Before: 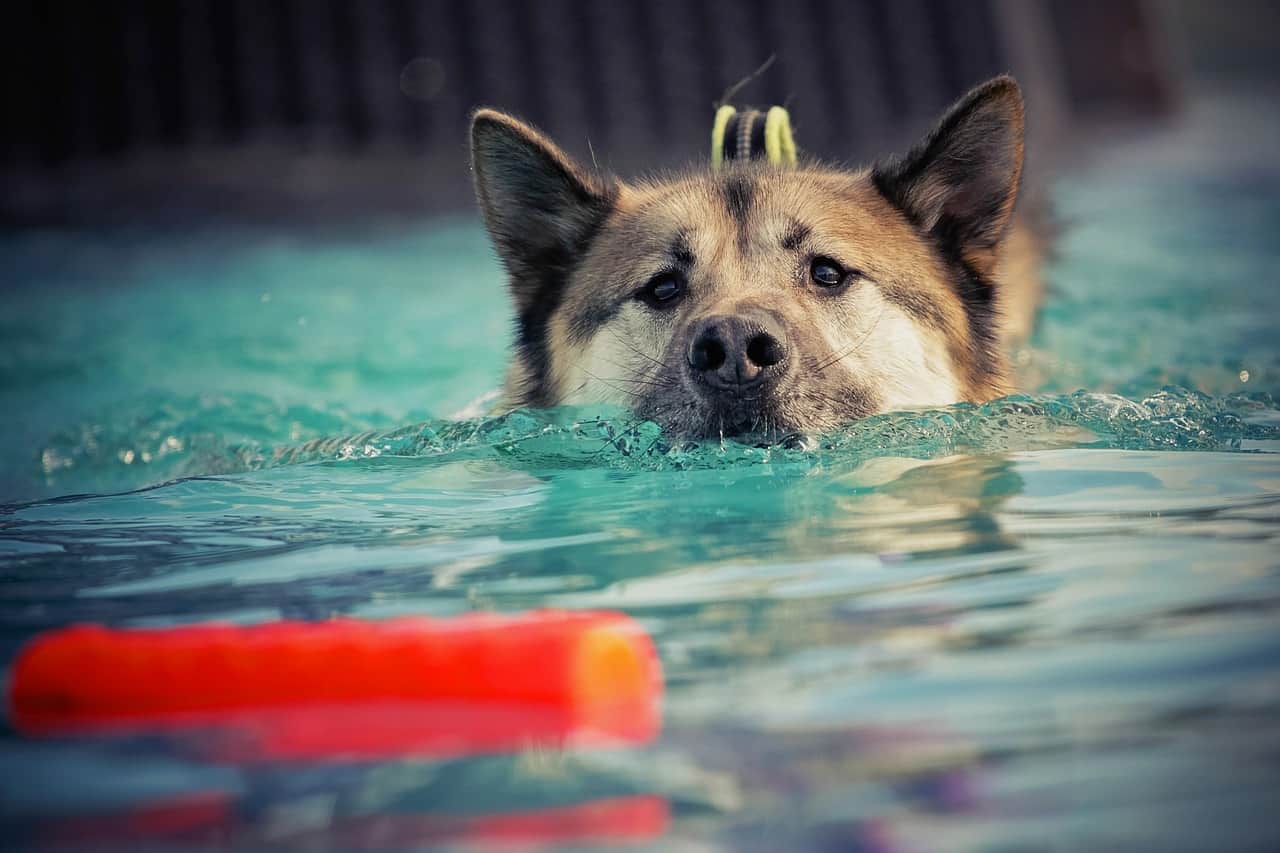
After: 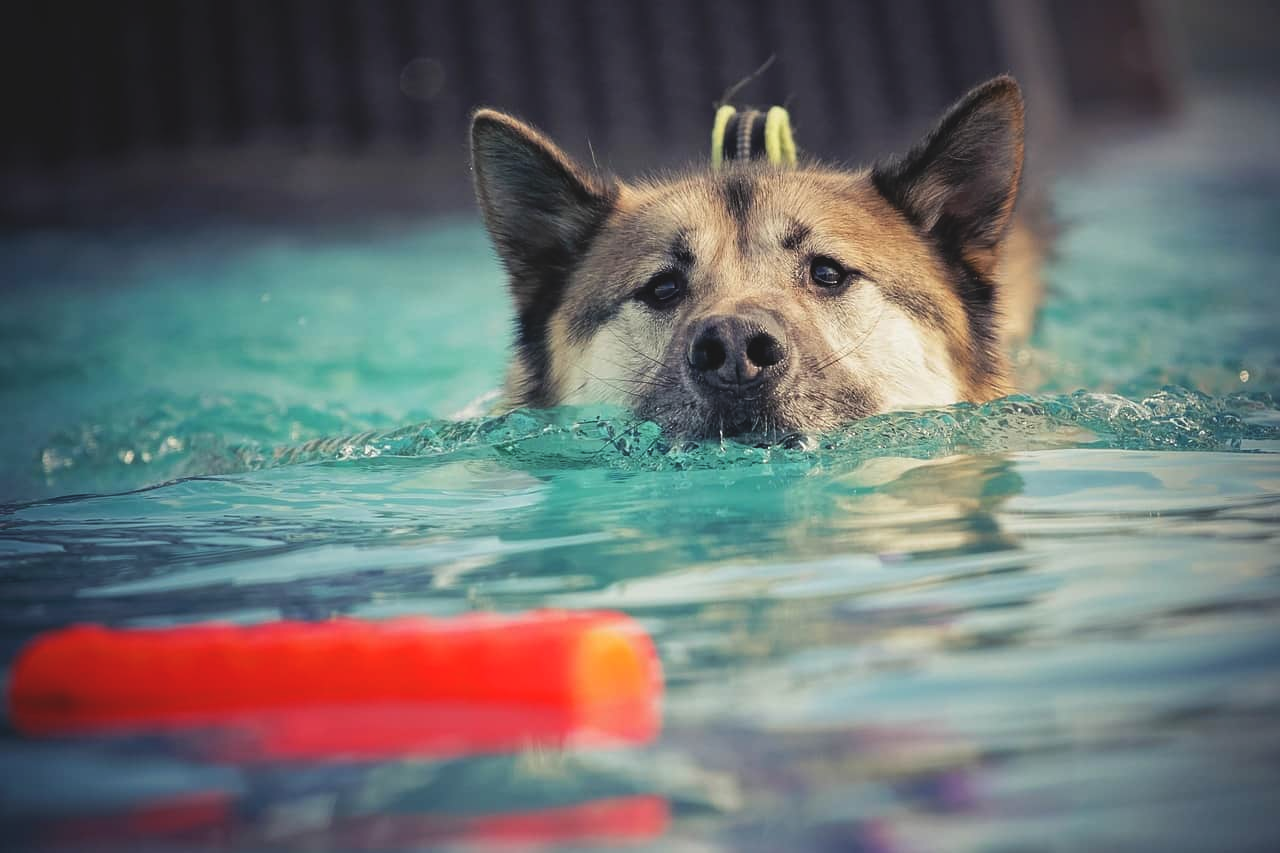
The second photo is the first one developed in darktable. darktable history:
exposure: black level correction -0.009, exposure 0.072 EV, compensate highlight preservation false
